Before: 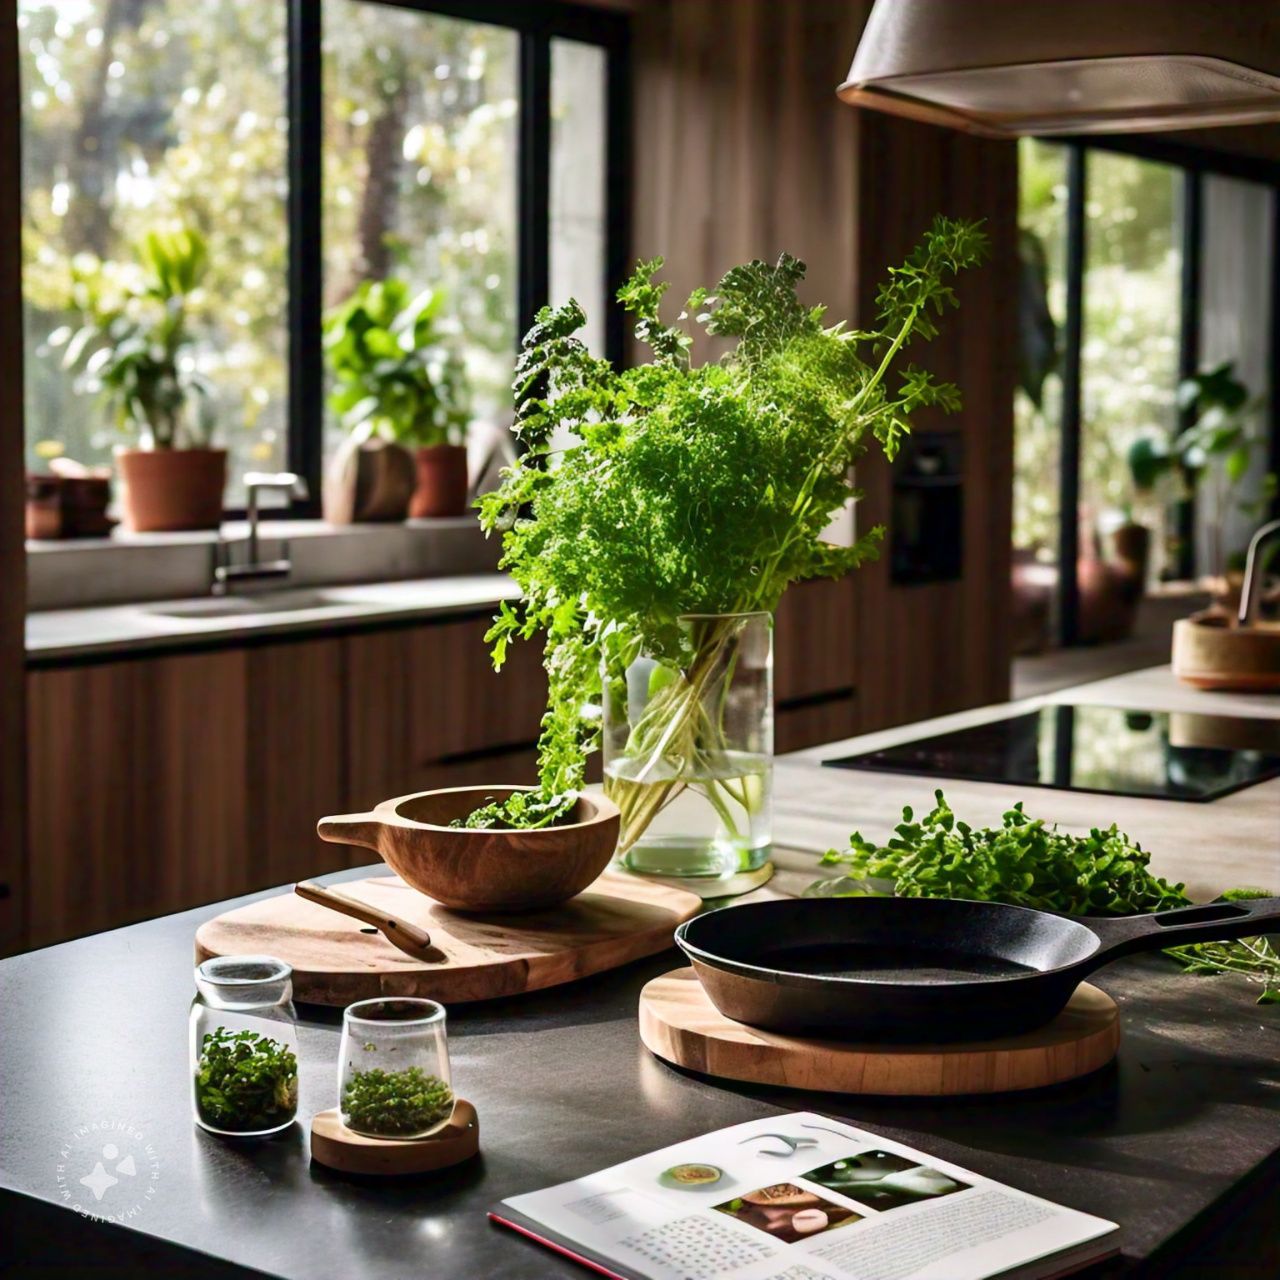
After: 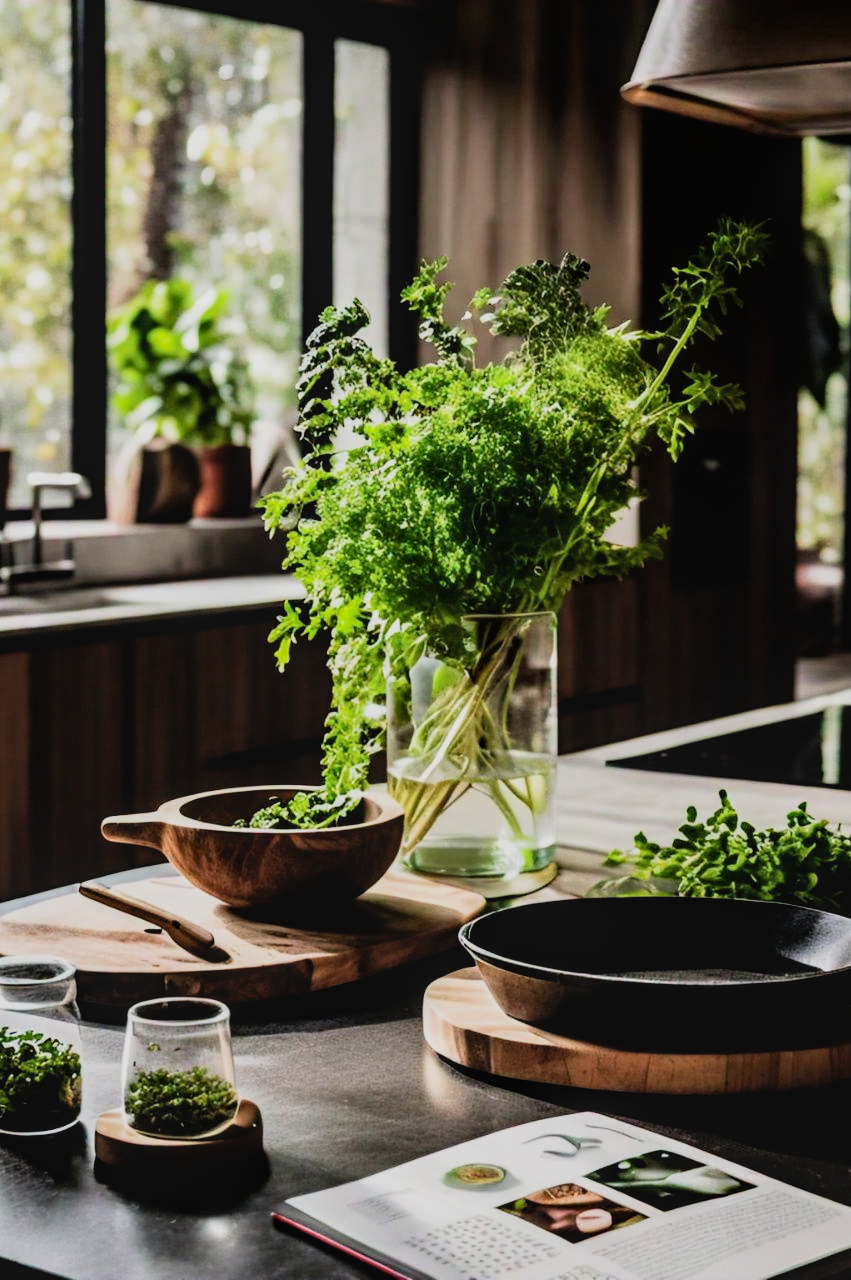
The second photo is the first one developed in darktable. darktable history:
local contrast: detail 110%
filmic rgb: black relative exposure -5 EV, white relative exposure 3.5 EV, hardness 3.19, contrast 1.4, highlights saturation mix -50%
crop: left 16.899%, right 16.556%
